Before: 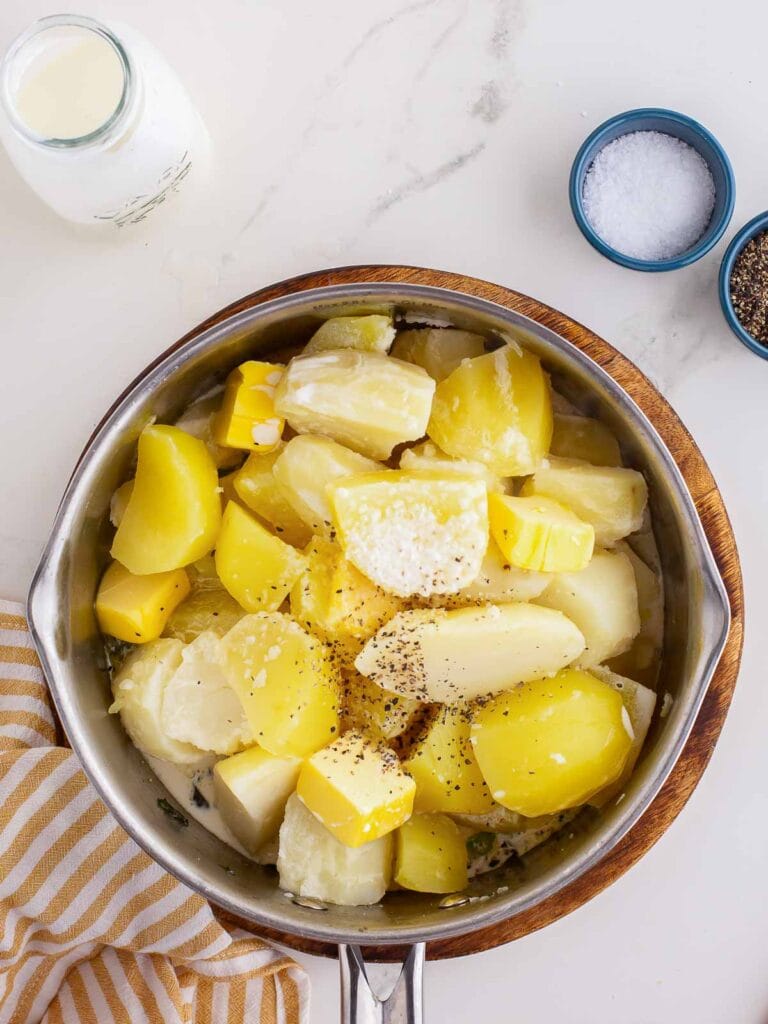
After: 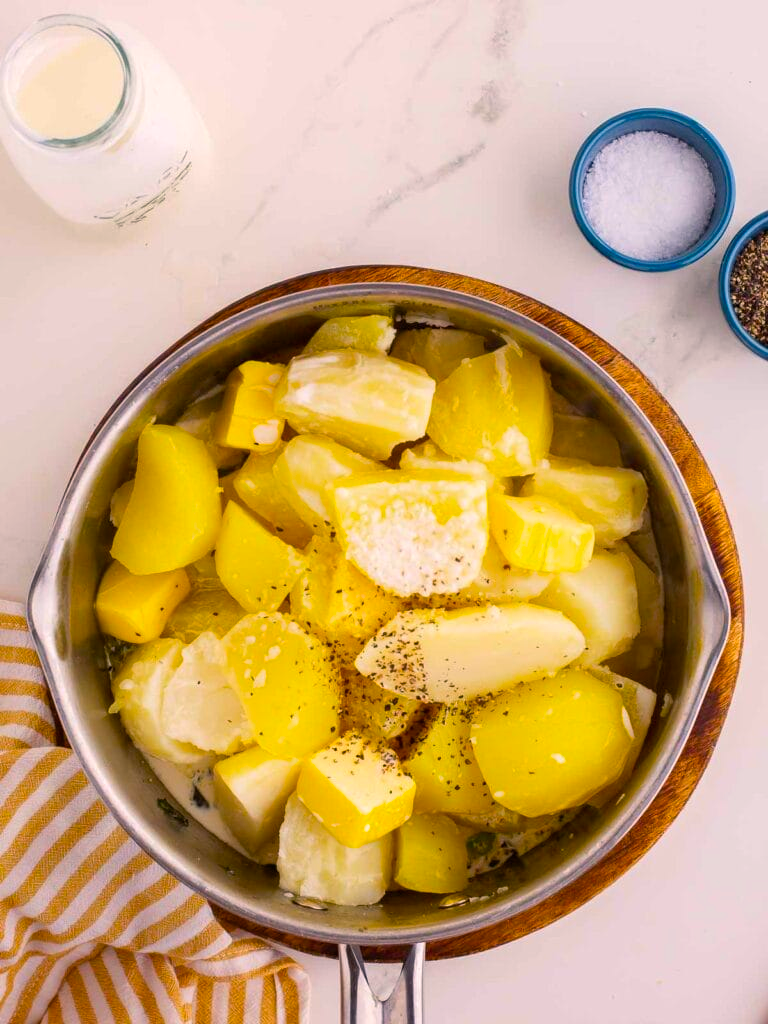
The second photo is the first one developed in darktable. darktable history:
color balance rgb: highlights gain › chroma 2.077%, highlights gain › hue 45.09°, linear chroma grading › global chroma 15.526%, perceptual saturation grading › global saturation 24.94%
